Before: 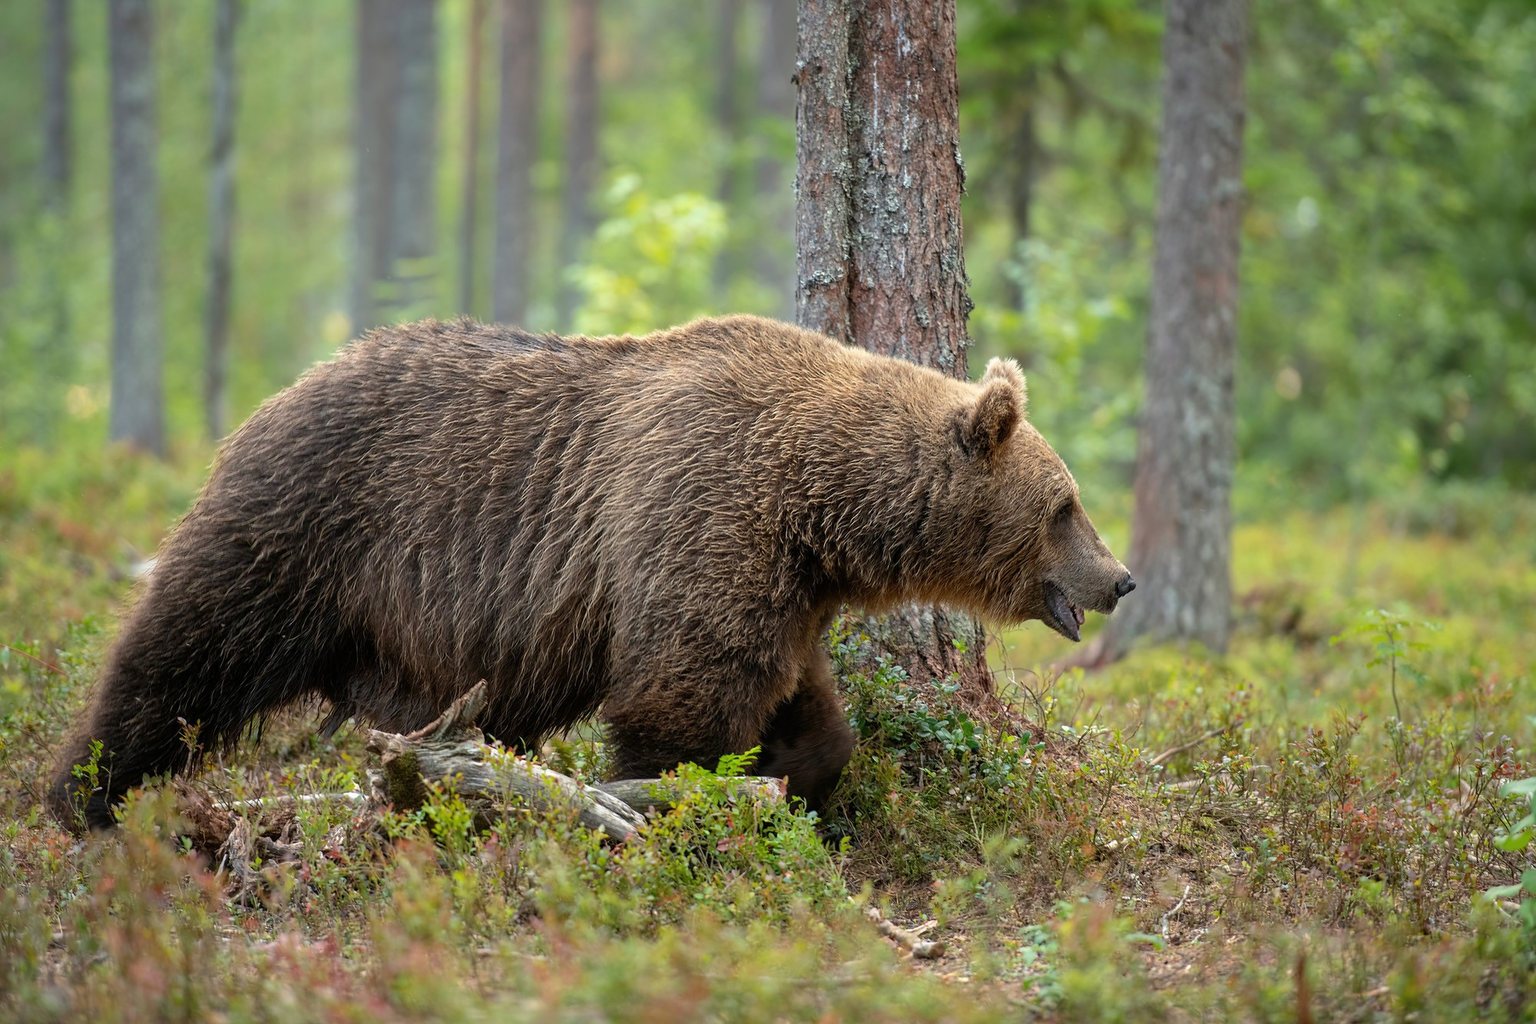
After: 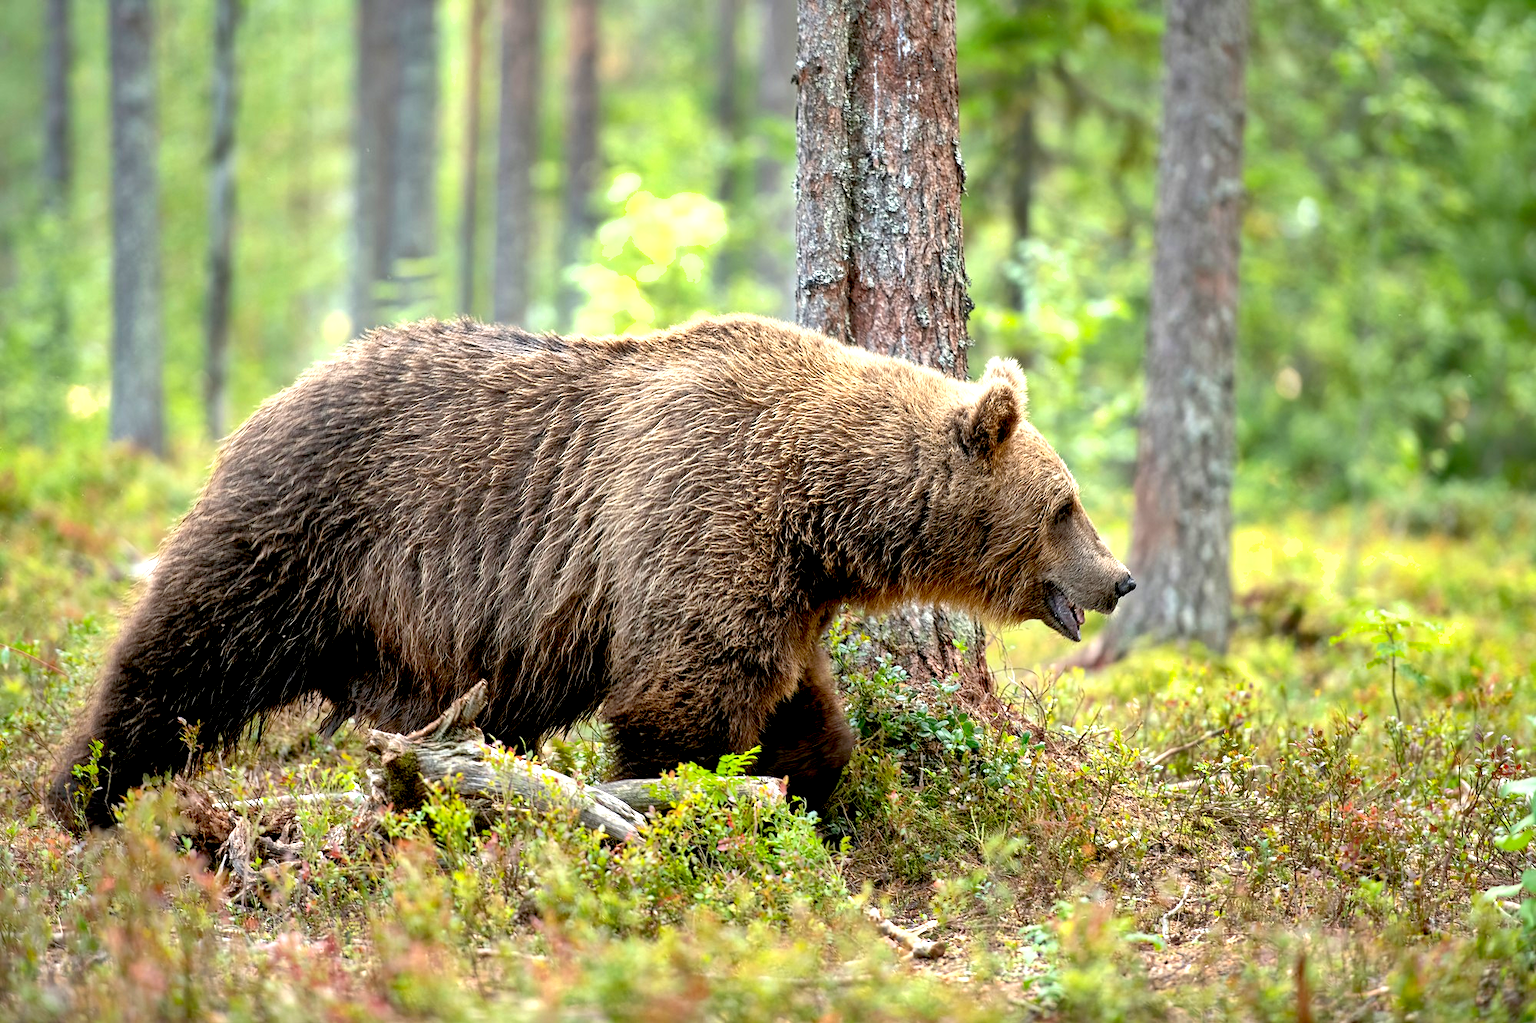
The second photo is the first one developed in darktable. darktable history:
exposure: black level correction 0.011, exposure 1.088 EV, compensate exposure bias true, compensate highlight preservation false
shadows and highlights: shadows 43.71, white point adjustment -1.46, soften with gaussian
